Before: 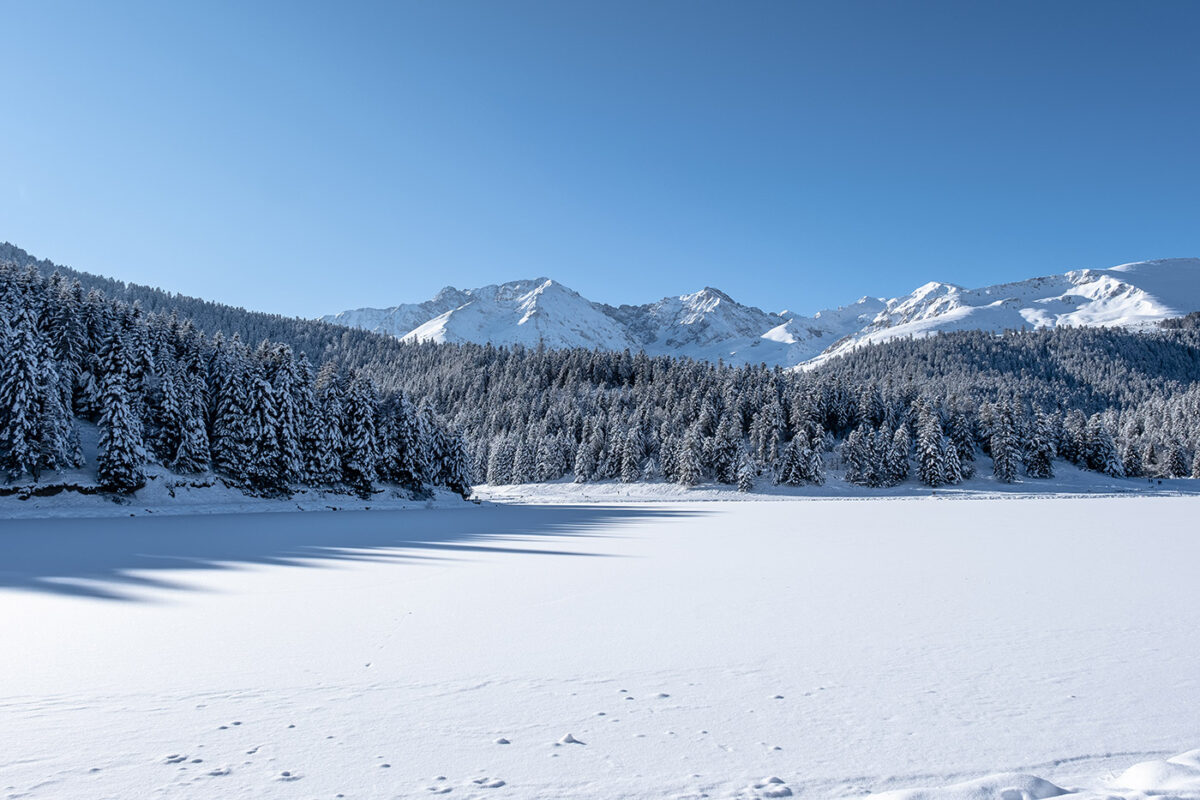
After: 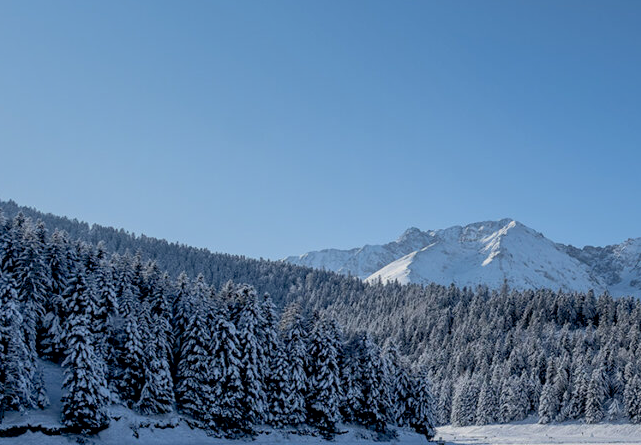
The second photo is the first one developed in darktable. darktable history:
crop and rotate: left 3.066%, top 7.519%, right 43.437%, bottom 36.811%
shadows and highlights: shadows 39.51, highlights -59.69
exposure: black level correction 0.006, exposure -0.225 EV, compensate highlight preservation false
